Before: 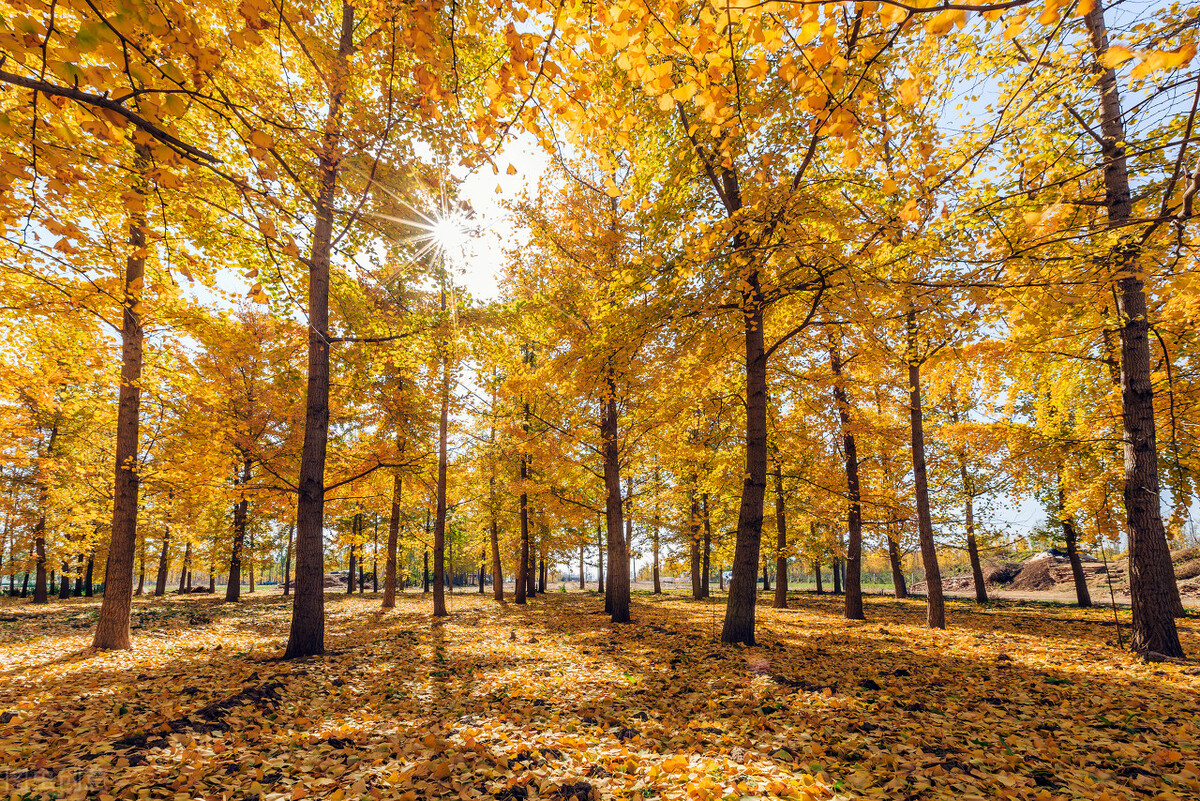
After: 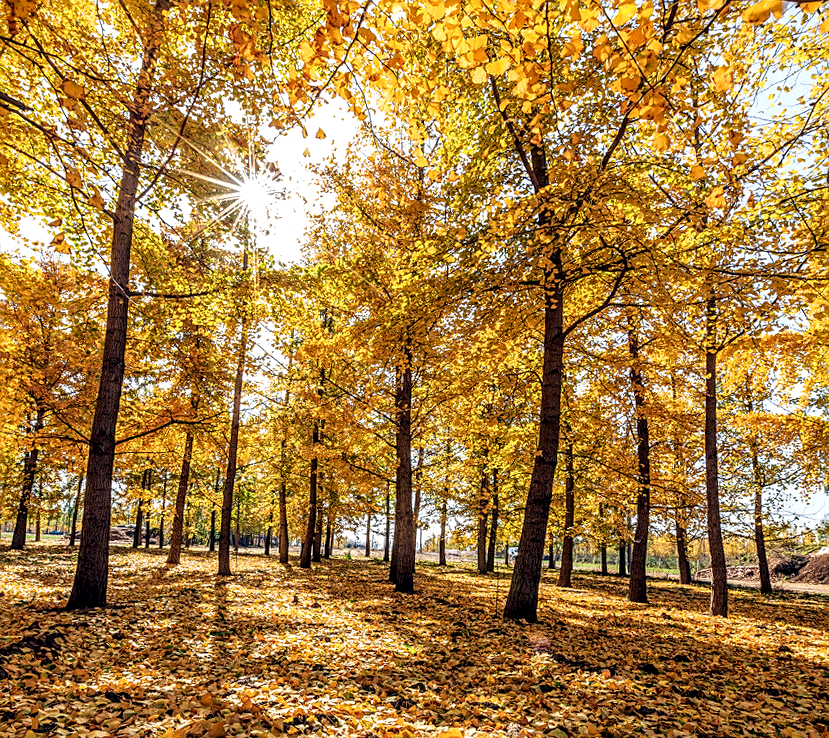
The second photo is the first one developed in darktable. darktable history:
sharpen: on, module defaults
local contrast: highlights 60%, shadows 60%, detail 160%
crop and rotate: angle -3.27°, left 14.277%, top 0.028%, right 10.766%, bottom 0.028%
